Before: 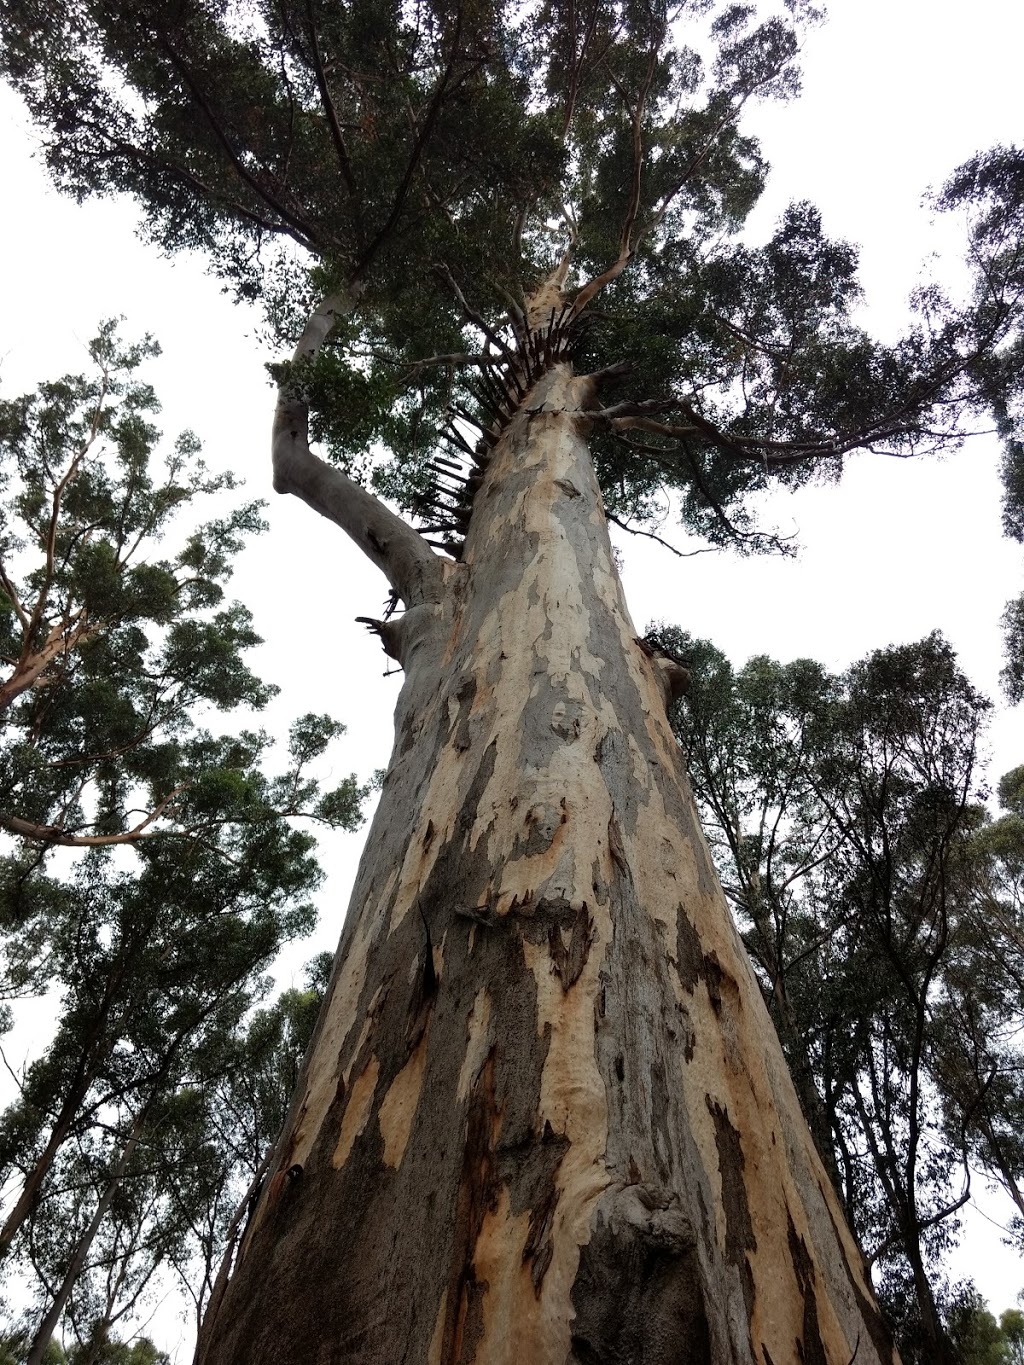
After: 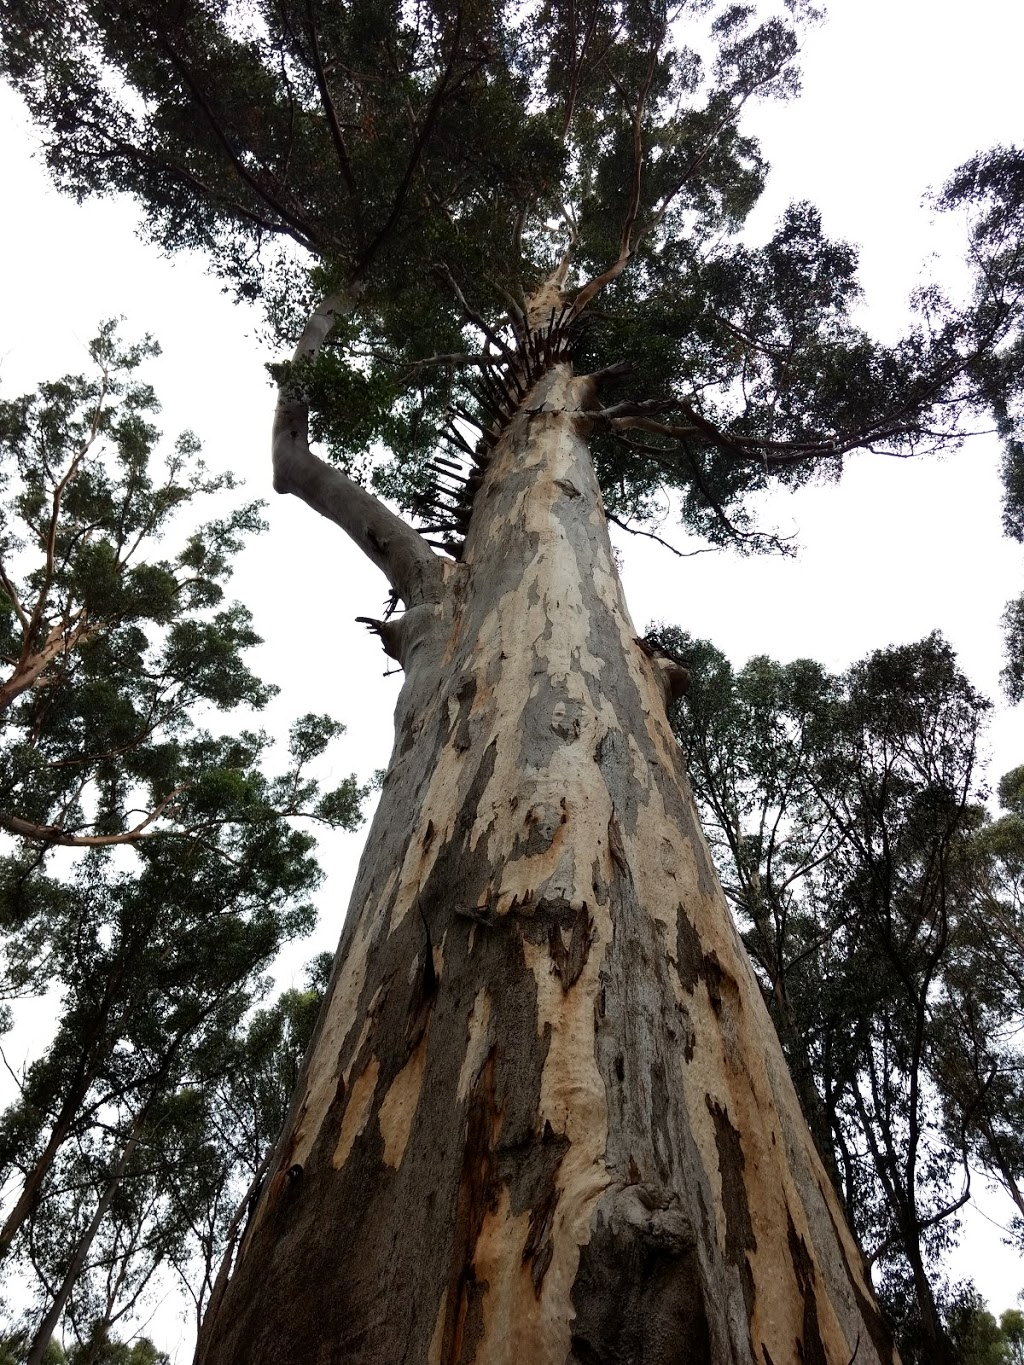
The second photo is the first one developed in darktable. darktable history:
contrast brightness saturation: contrast 0.144
